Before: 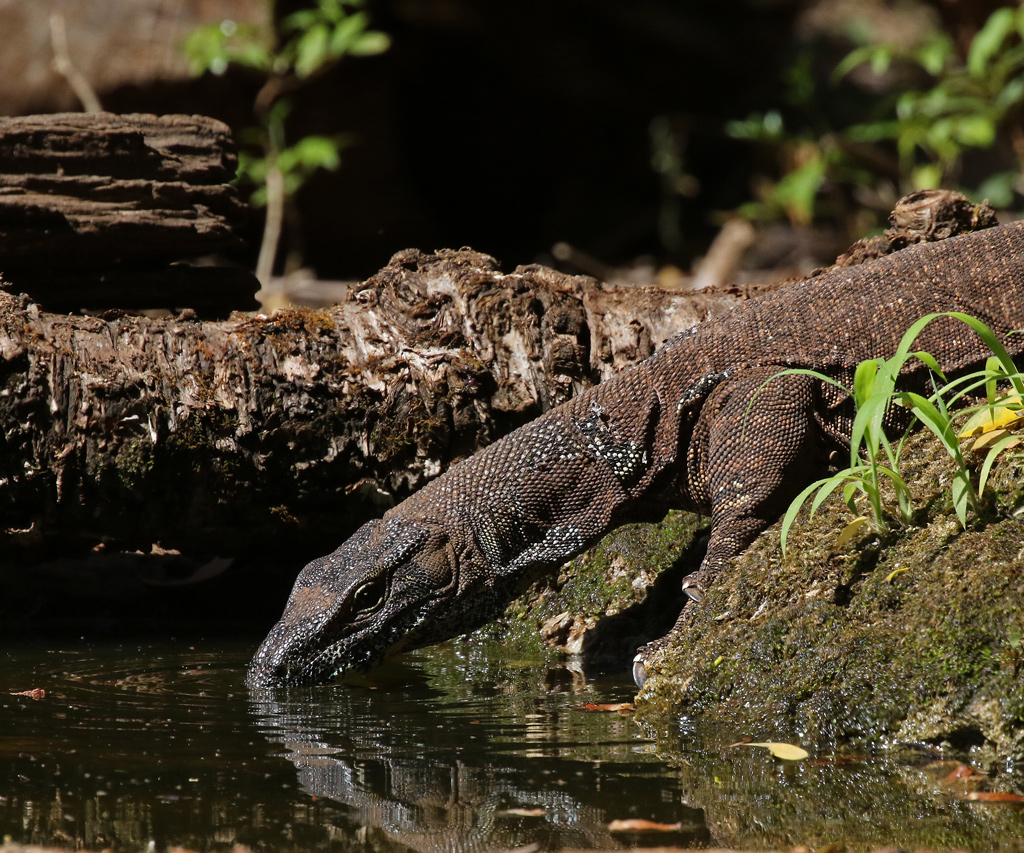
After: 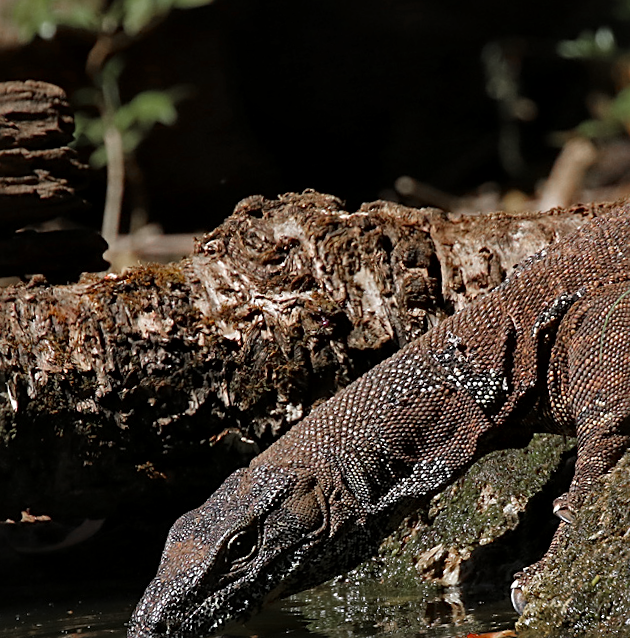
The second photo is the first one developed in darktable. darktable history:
color zones: curves: ch0 [(0, 0.48) (0.209, 0.398) (0.305, 0.332) (0.429, 0.493) (0.571, 0.5) (0.714, 0.5) (0.857, 0.5) (1, 0.48)]; ch1 [(0, 0.736) (0.143, 0.625) (0.225, 0.371) (0.429, 0.256) (0.571, 0.241) (0.714, 0.213) (0.857, 0.48) (1, 0.736)]; ch2 [(0, 0.448) (0.143, 0.498) (0.286, 0.5) (0.429, 0.5) (0.571, 0.5) (0.714, 0.5) (0.857, 0.5) (1, 0.448)]
rotate and perspective: rotation -4.86°, automatic cropping off
exposure: compensate highlight preservation false
shadows and highlights: radius 334.93, shadows 63.48, highlights 6.06, compress 87.7%, highlights color adjustment 39.73%, soften with gaussian
local contrast: mode bilateral grid, contrast 20, coarseness 50, detail 132%, midtone range 0.2
crop: left 16.202%, top 11.208%, right 26.045%, bottom 20.557%
sharpen: on, module defaults
